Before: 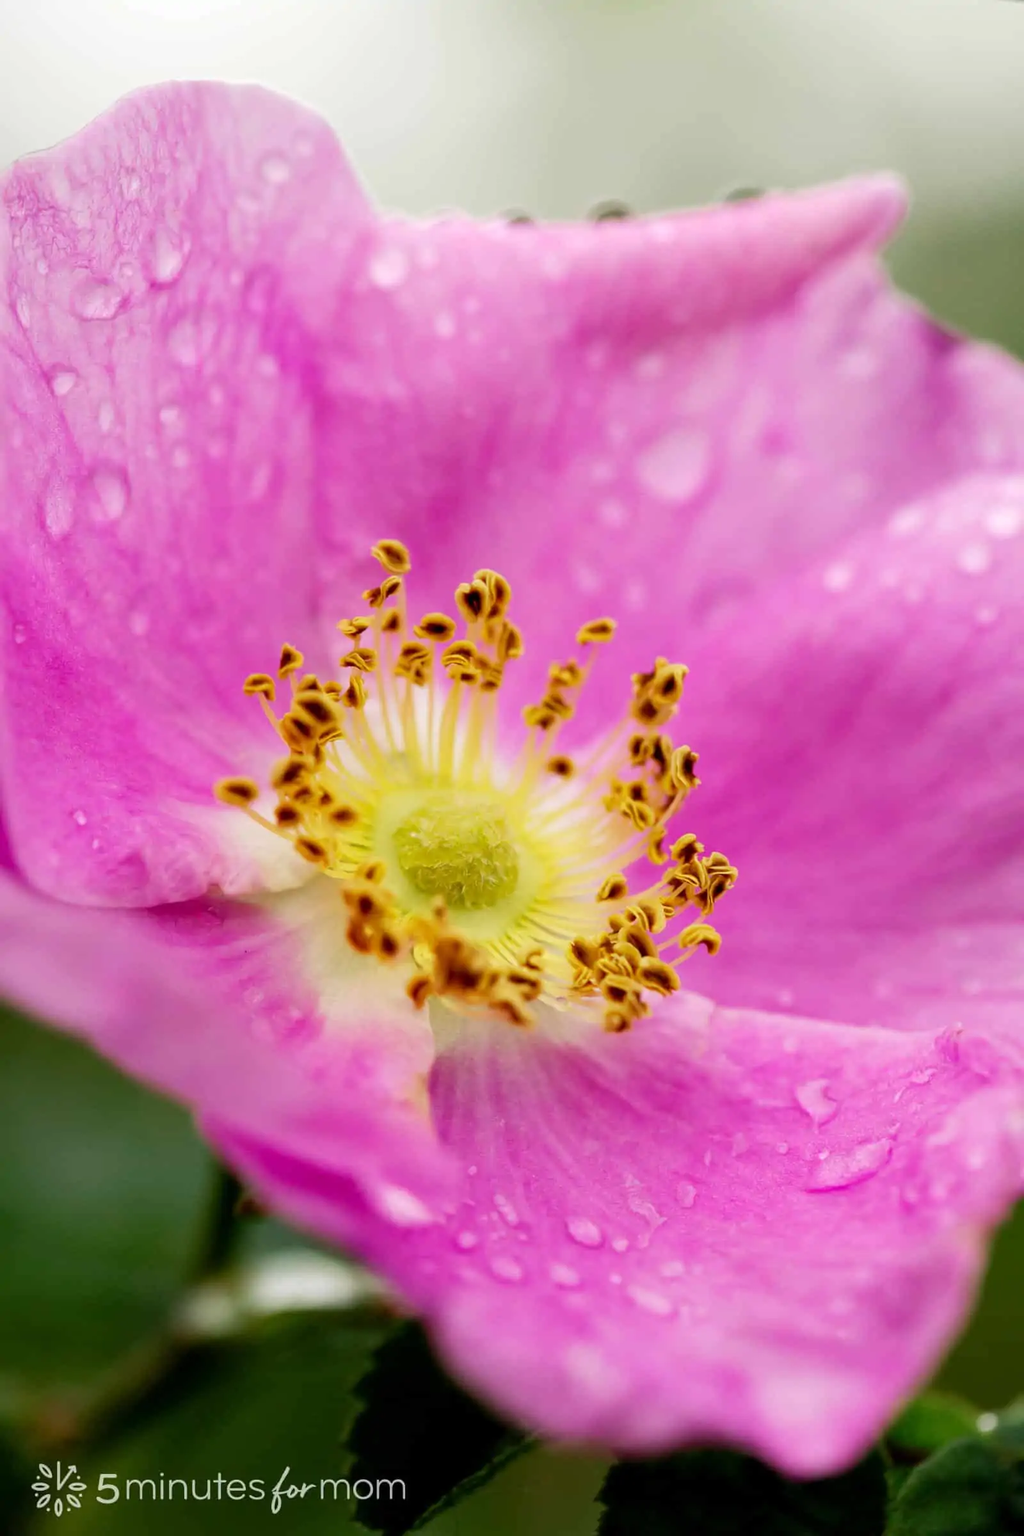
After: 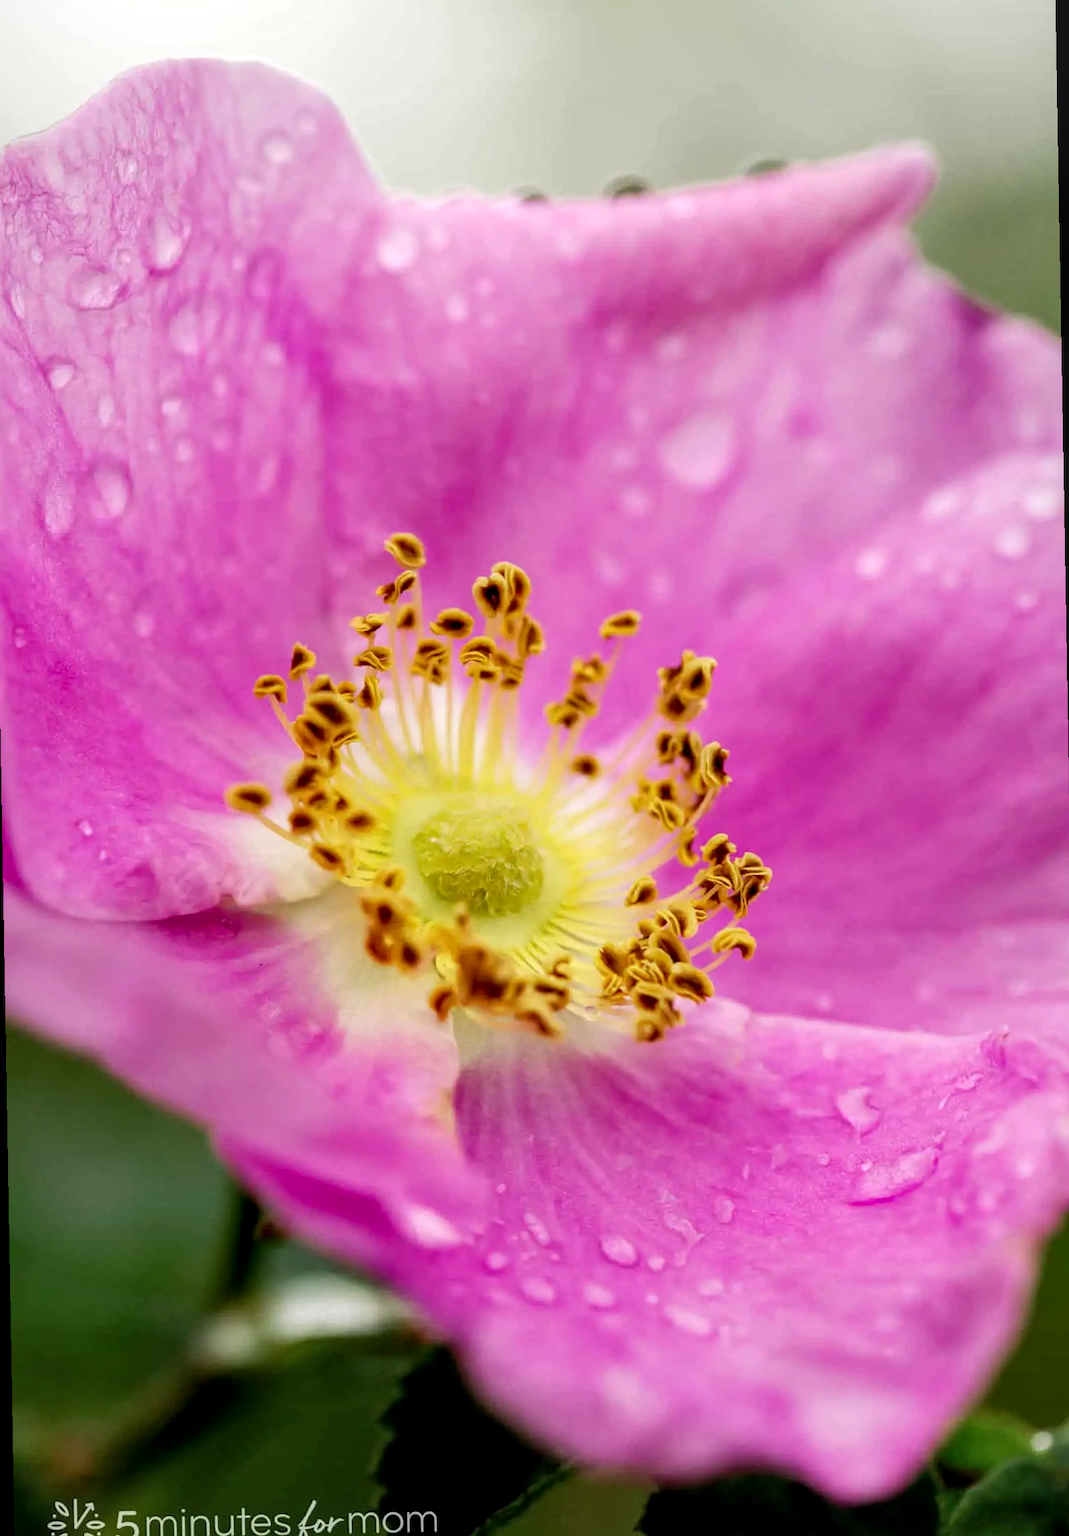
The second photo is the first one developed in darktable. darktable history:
local contrast: on, module defaults
rotate and perspective: rotation -1°, crop left 0.011, crop right 0.989, crop top 0.025, crop bottom 0.975
